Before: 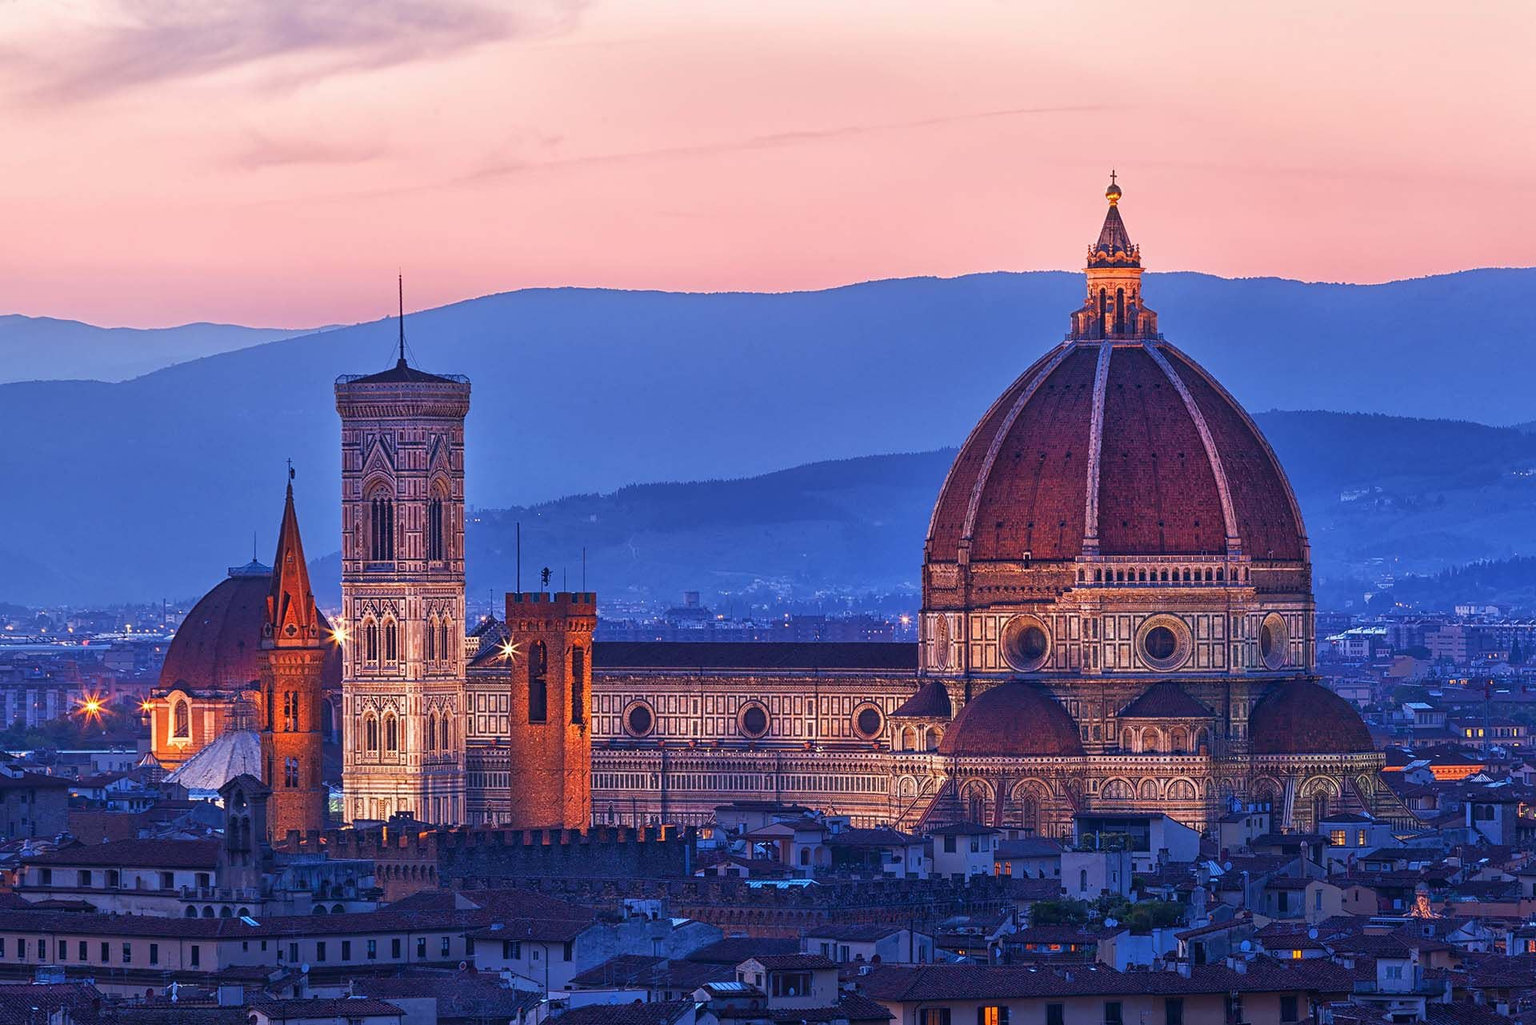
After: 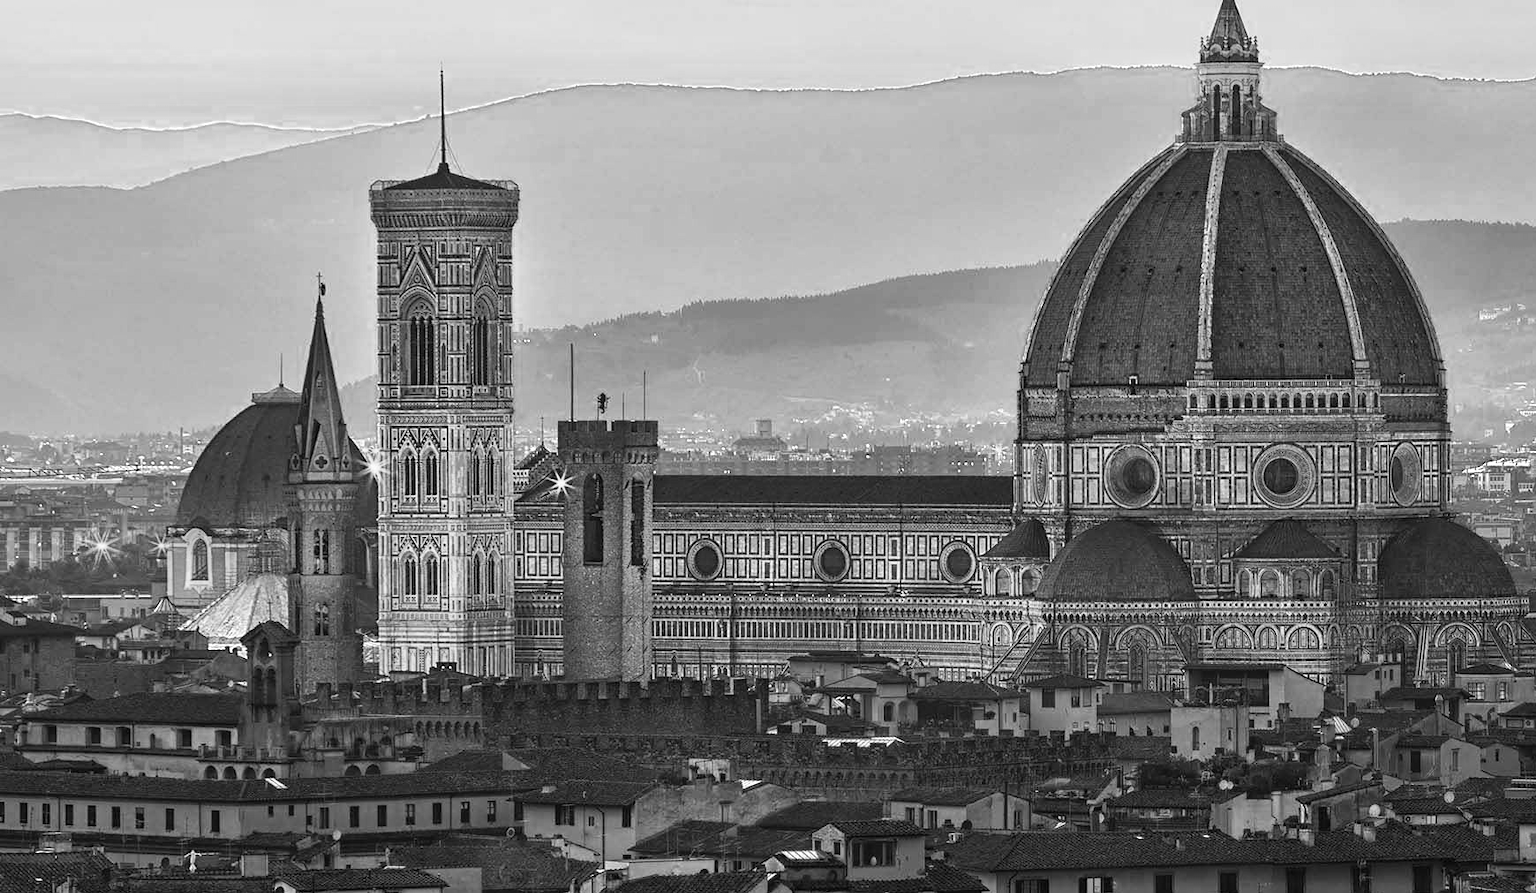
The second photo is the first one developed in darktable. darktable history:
color zones: curves: ch0 [(0, 0.613) (0.01, 0.613) (0.245, 0.448) (0.498, 0.529) (0.642, 0.665) (0.879, 0.777) (0.99, 0.613)]; ch1 [(0, 0) (0.143, 0) (0.286, 0) (0.429, 0) (0.571, 0) (0.714, 0) (0.857, 0)]
crop: top 20.657%, right 9.358%, bottom 0.317%
